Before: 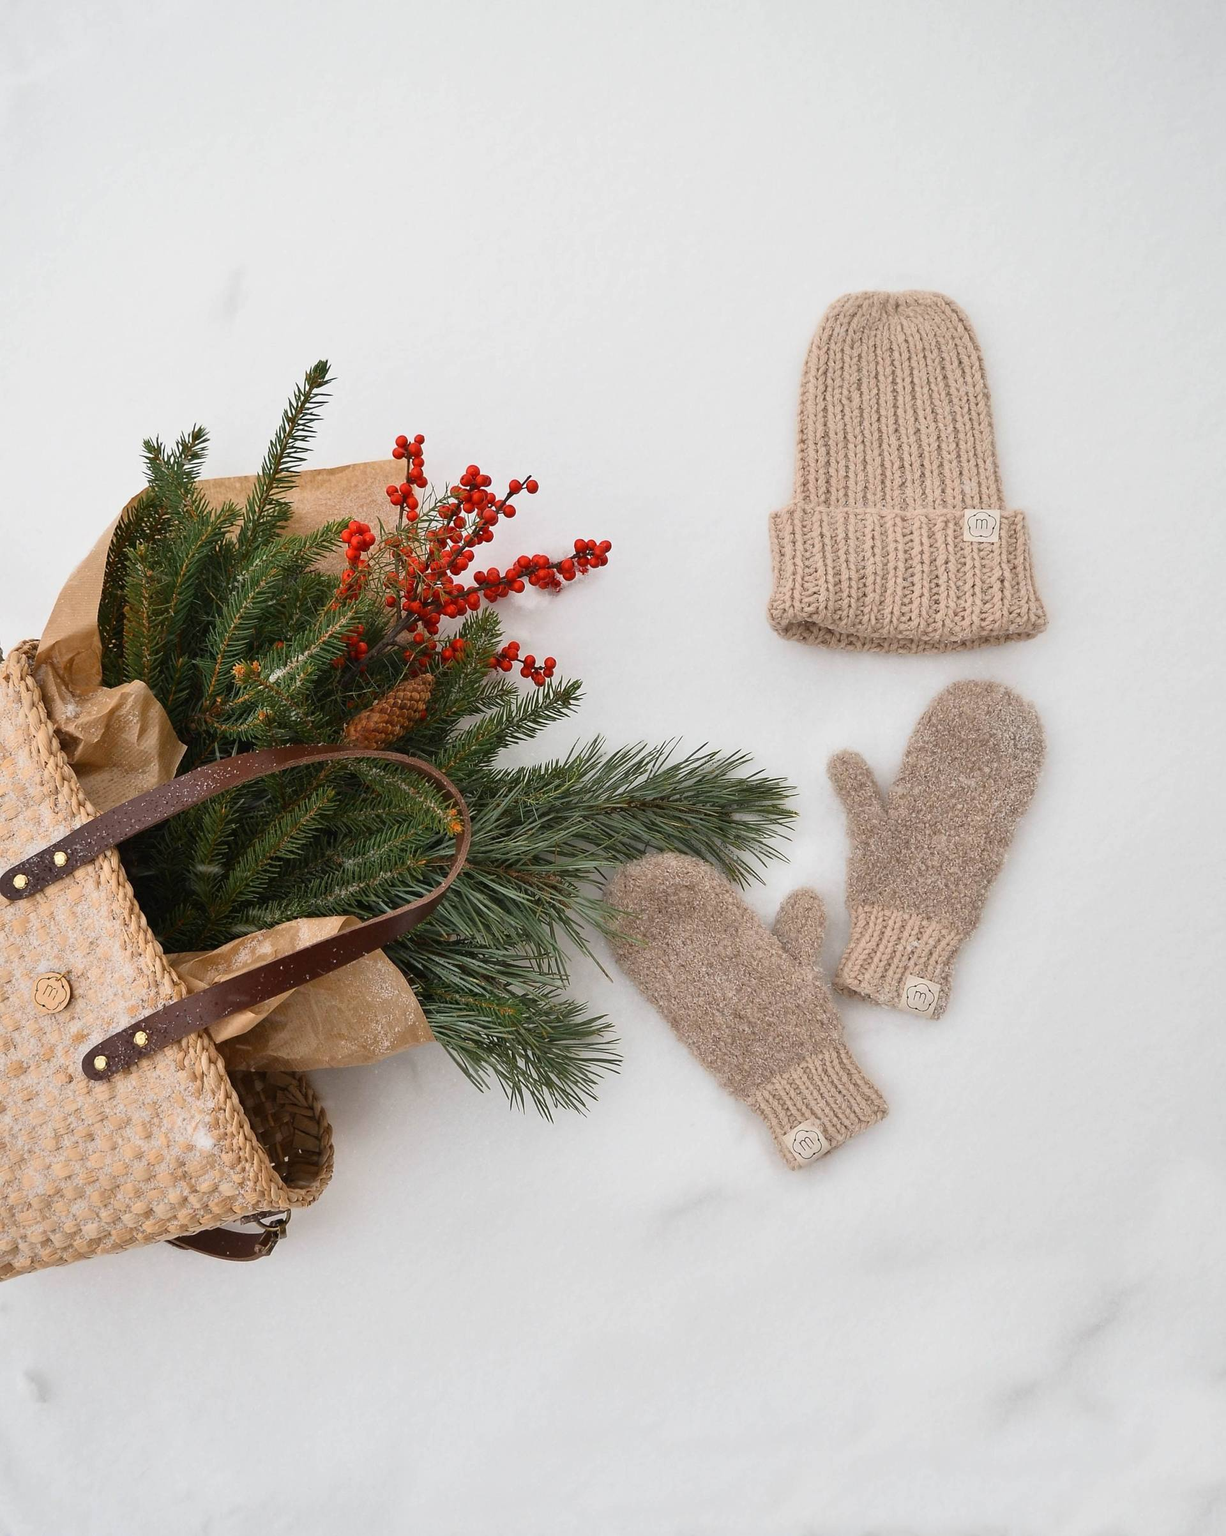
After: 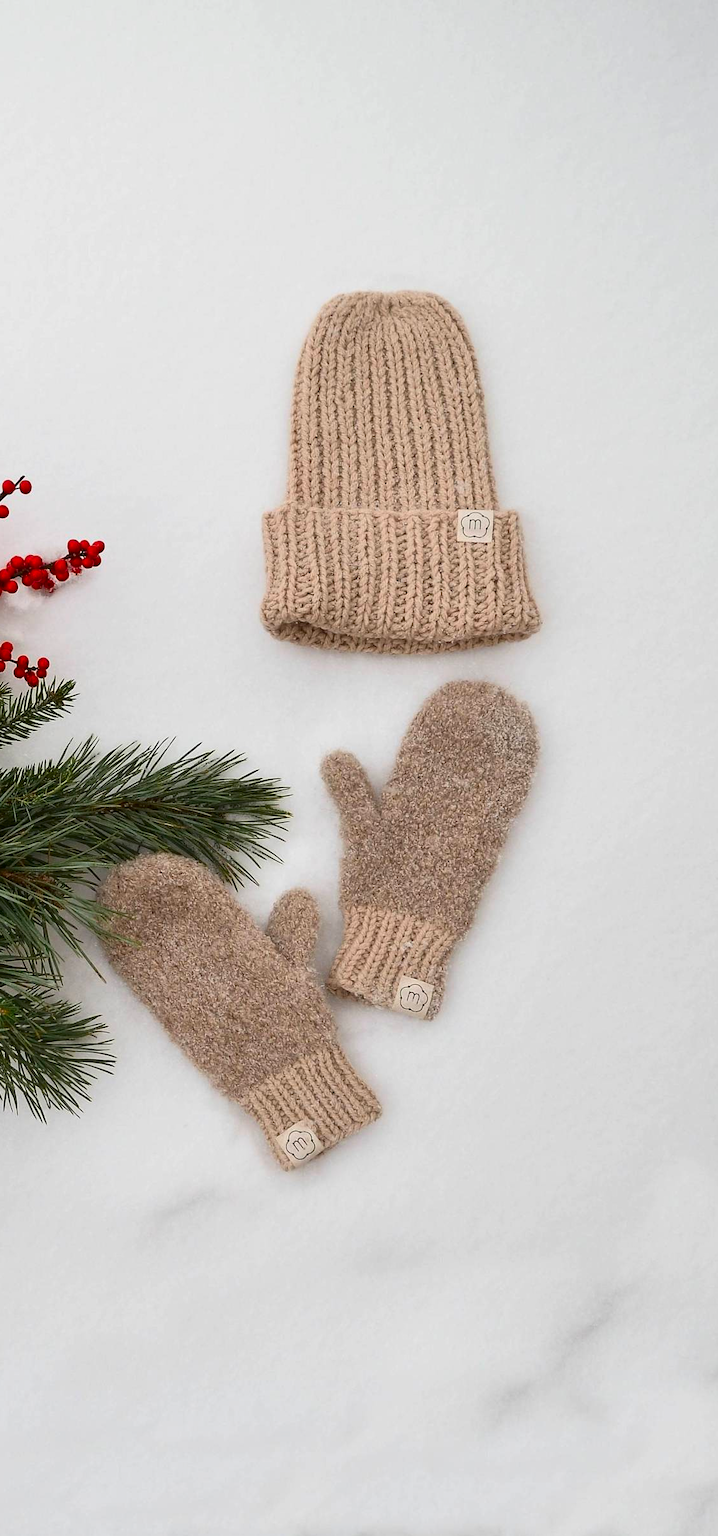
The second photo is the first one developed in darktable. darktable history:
crop: left 41.402%
contrast brightness saturation: contrast 0.12, brightness -0.12, saturation 0.2
